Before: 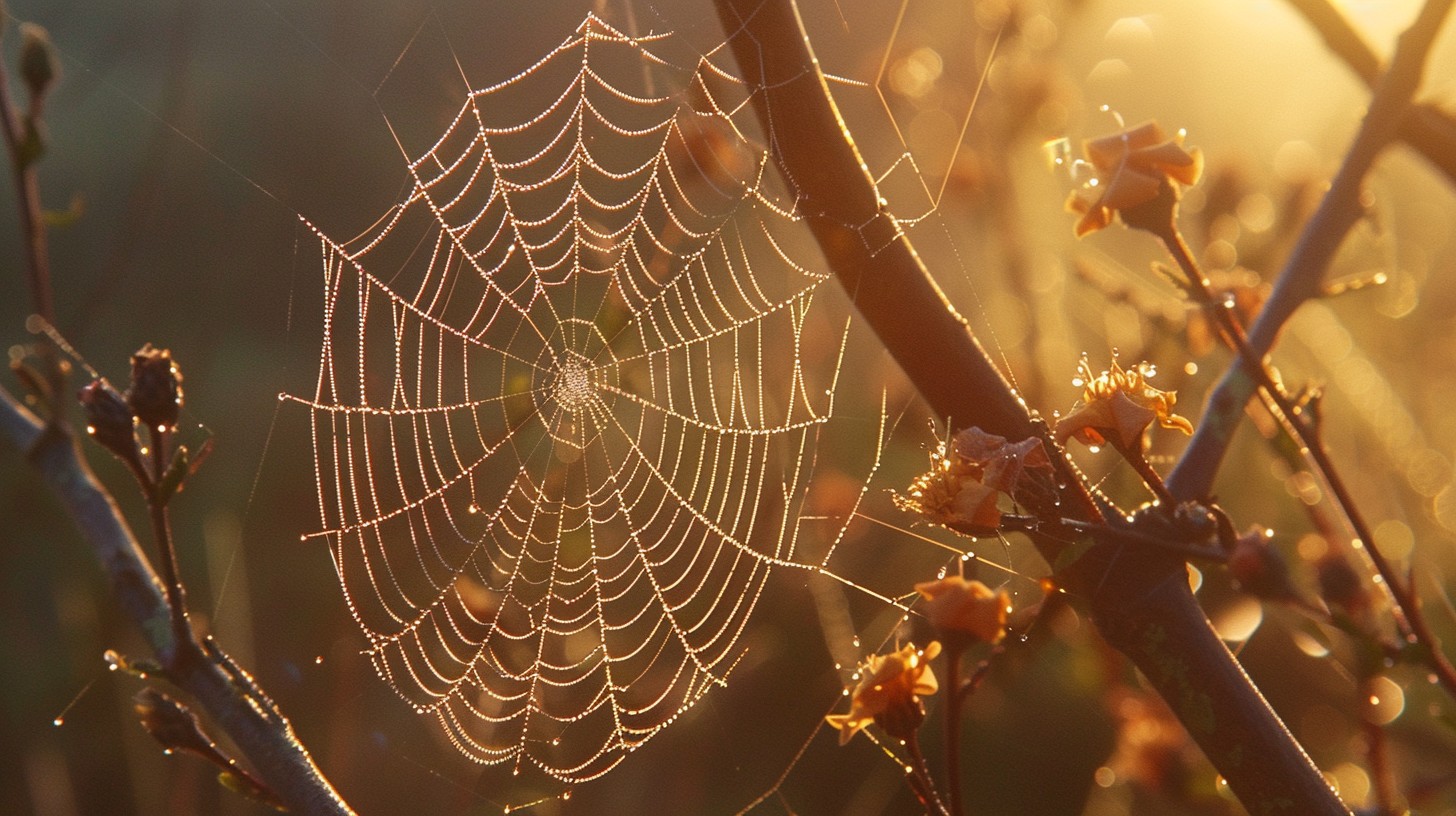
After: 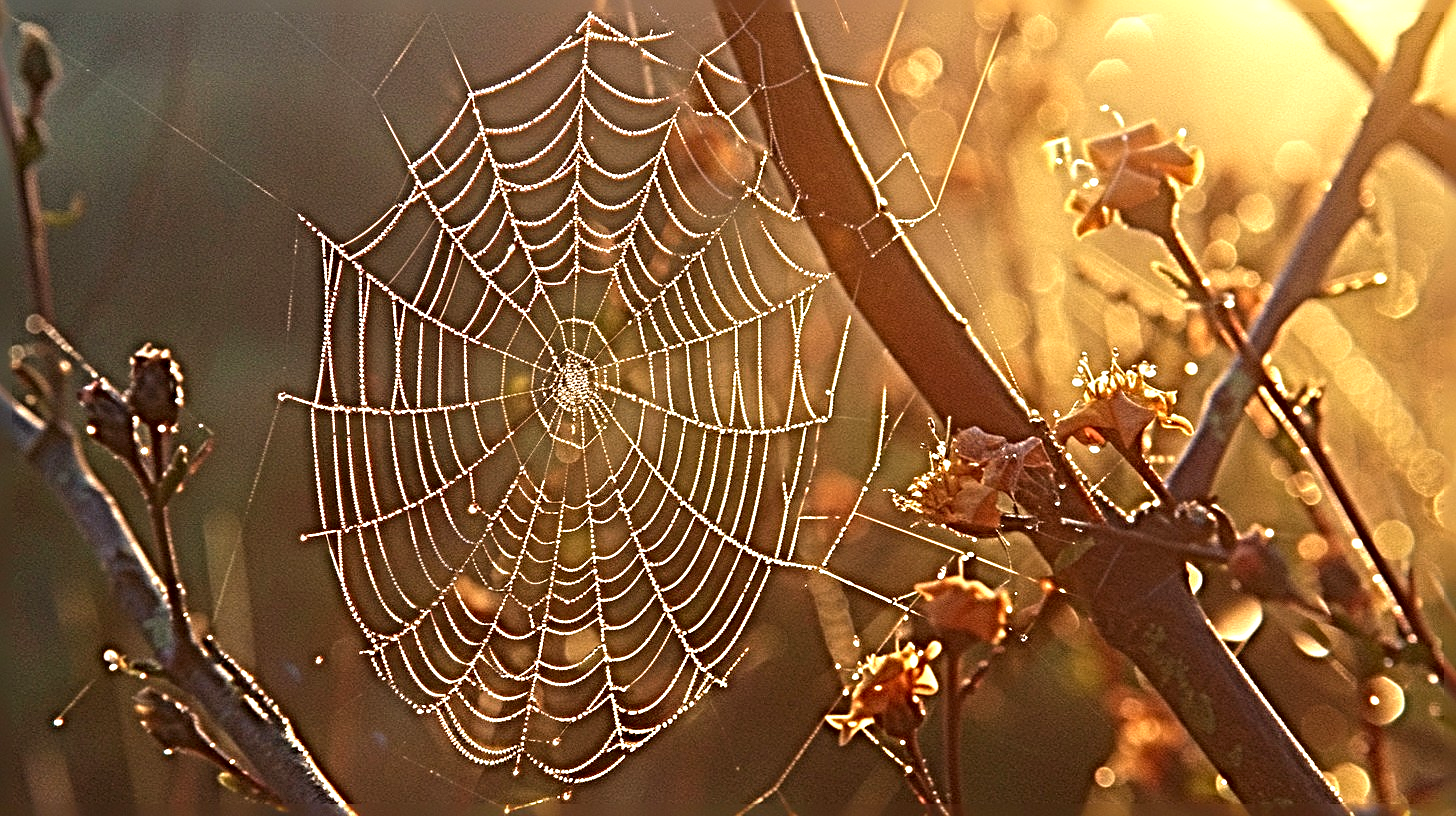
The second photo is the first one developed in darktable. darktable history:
exposure: black level correction 0.001, exposure 0.498 EV, compensate exposure bias true, compensate highlight preservation false
sharpen: radius 6.255, amount 1.818, threshold 0.122
